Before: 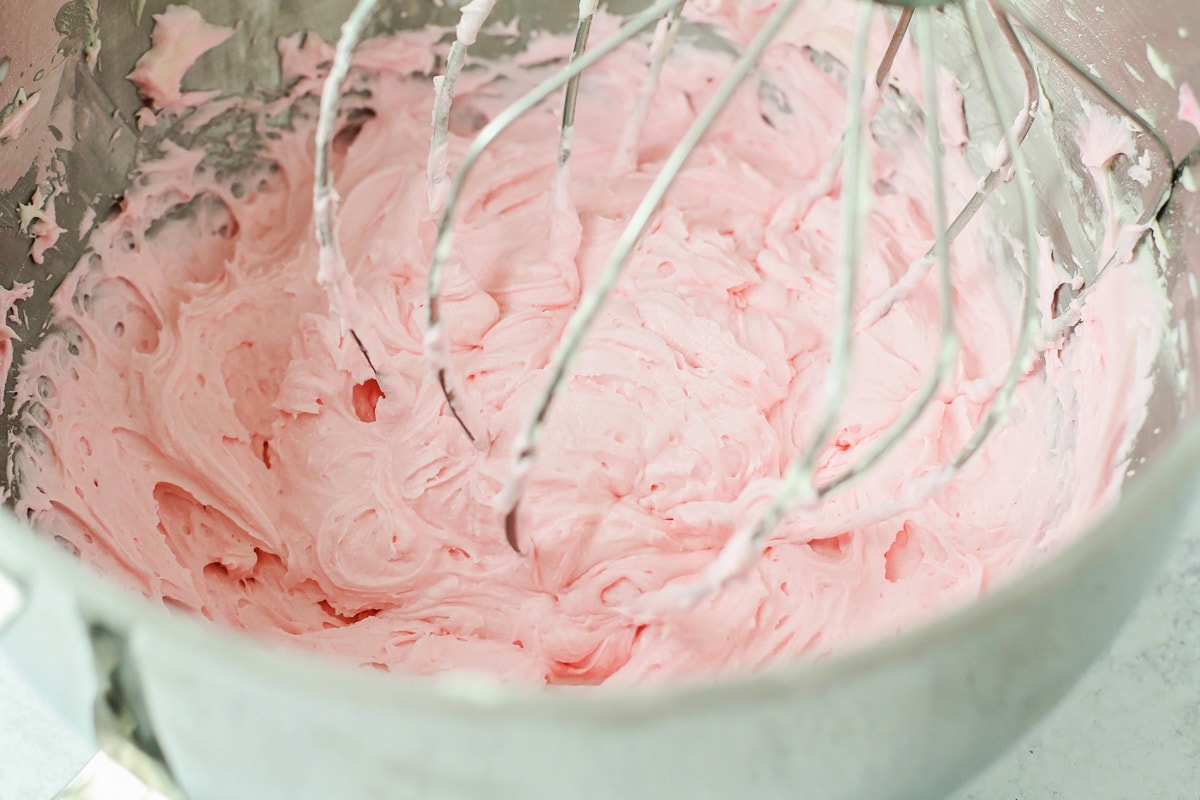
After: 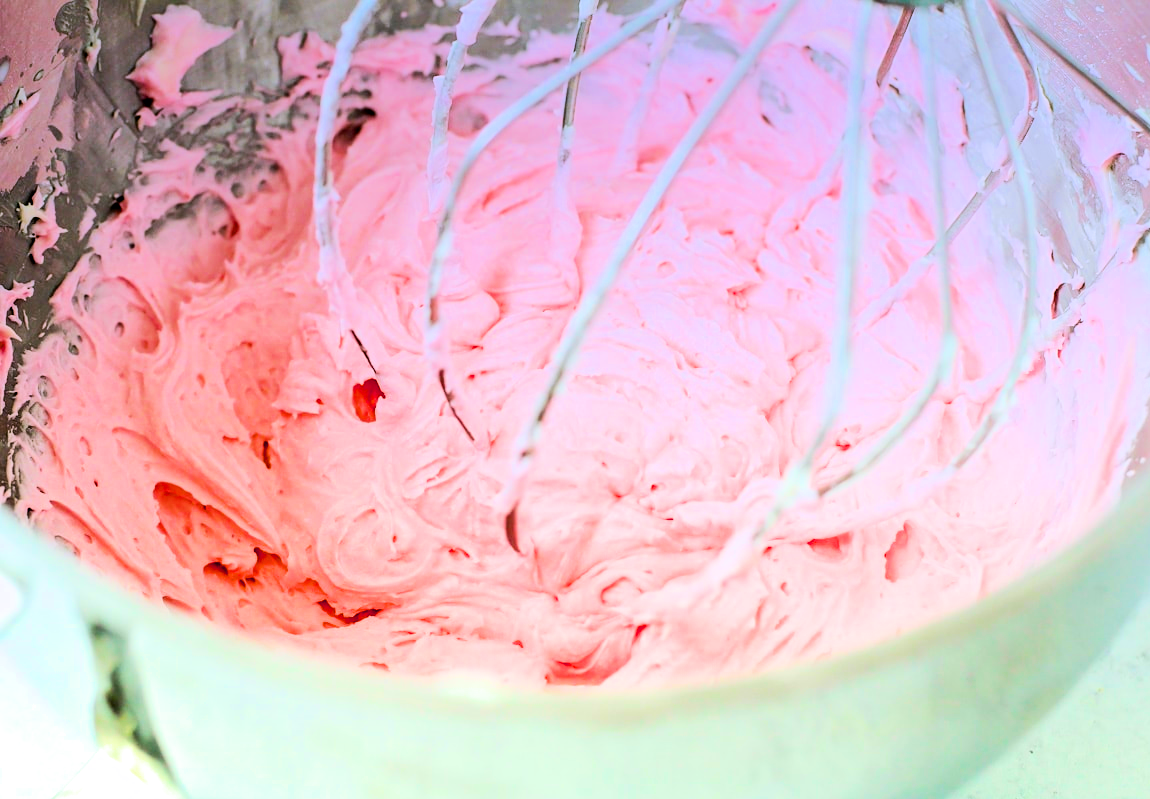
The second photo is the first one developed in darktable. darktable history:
graduated density: hue 238.83°, saturation 50%
filmic rgb: black relative exposure -7.15 EV, white relative exposure 5.36 EV, hardness 3.02, color science v6 (2022)
crop: right 4.126%, bottom 0.031%
color balance: lift [0.991, 1, 1, 1], gamma [0.996, 1, 1, 1], input saturation 98.52%, contrast 20.34%, output saturation 103.72%
color balance rgb: linear chroma grading › shadows -10%, linear chroma grading › global chroma 20%, perceptual saturation grading › global saturation 15%, perceptual brilliance grading › global brilliance 30%, perceptual brilliance grading › highlights 12%, perceptual brilliance grading › mid-tones 24%, global vibrance 20%
tone equalizer: on, module defaults
